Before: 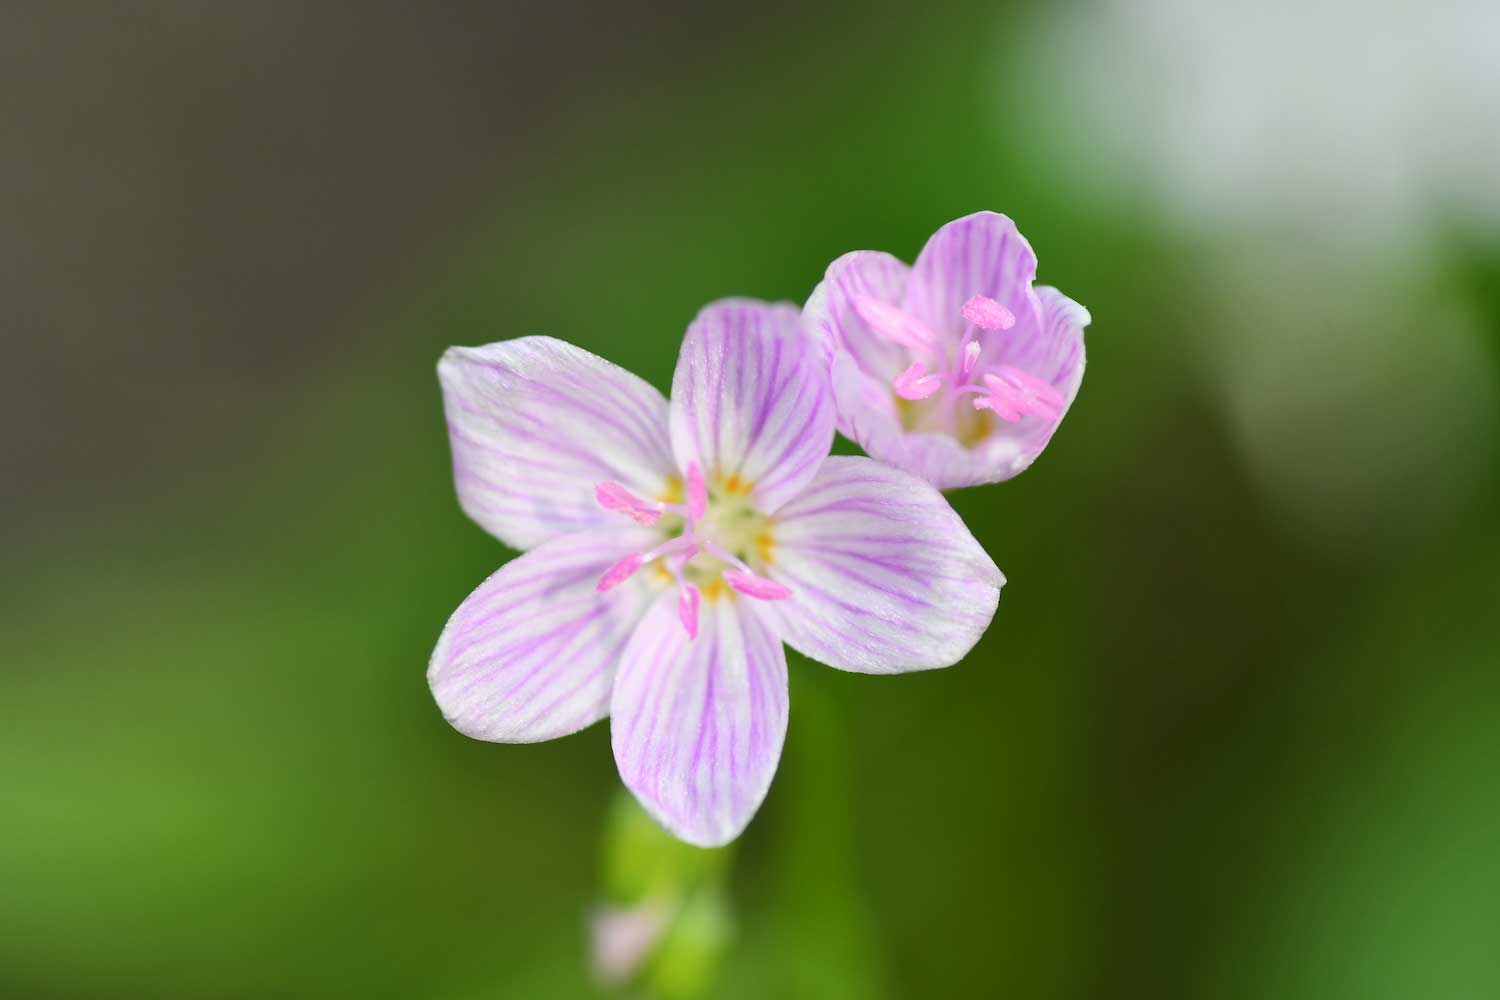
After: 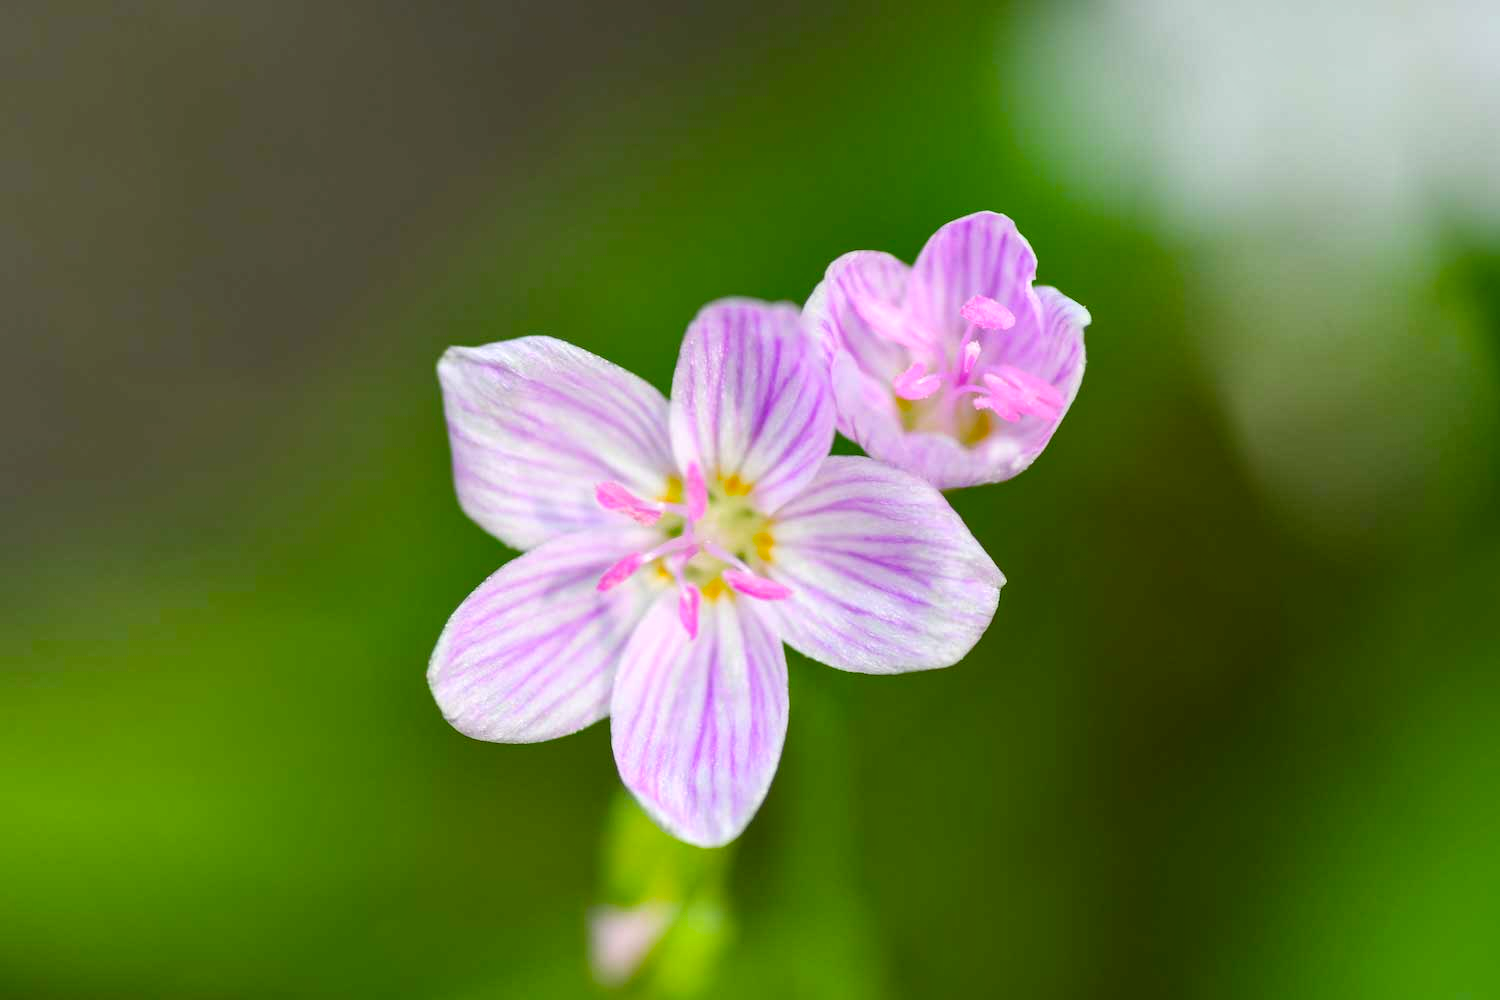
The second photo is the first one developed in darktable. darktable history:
color balance rgb: highlights gain › luminance 14.499%, linear chroma grading › global chroma 7.511%, perceptual saturation grading › global saturation 30.409%, global vibrance -17.098%, contrast -6.387%
local contrast: on, module defaults
